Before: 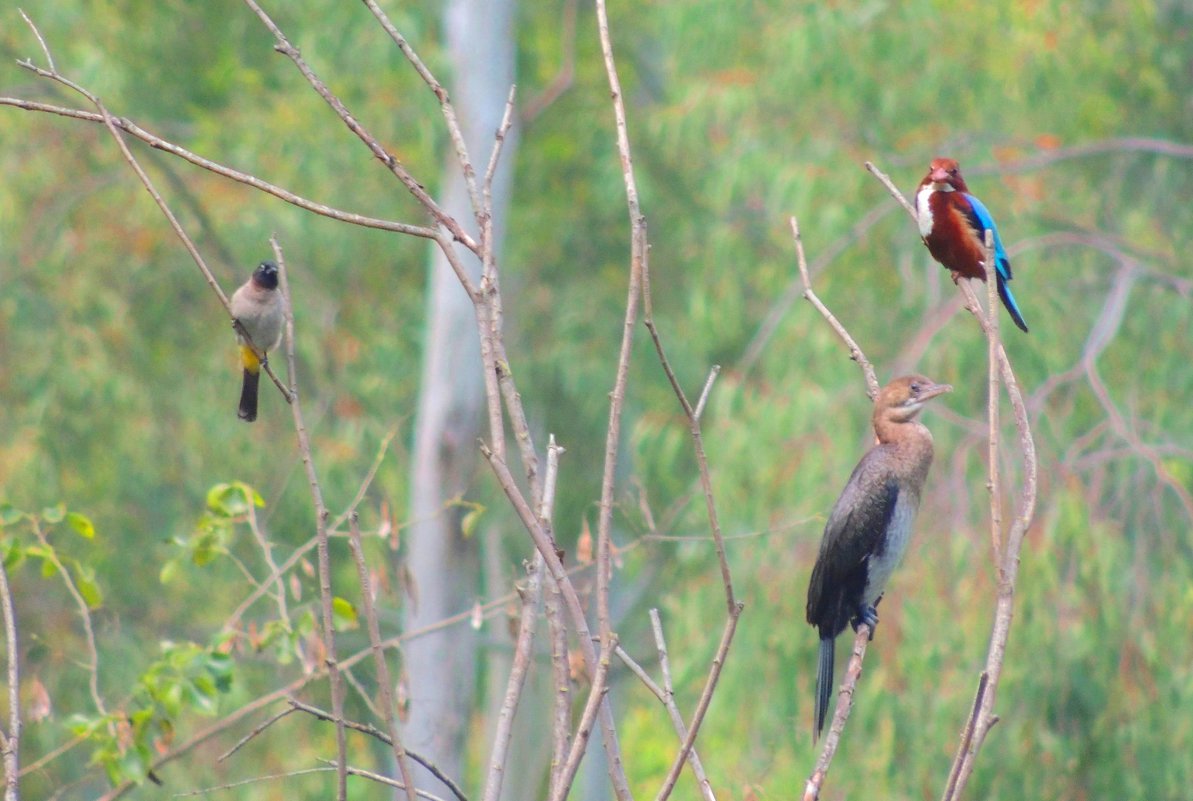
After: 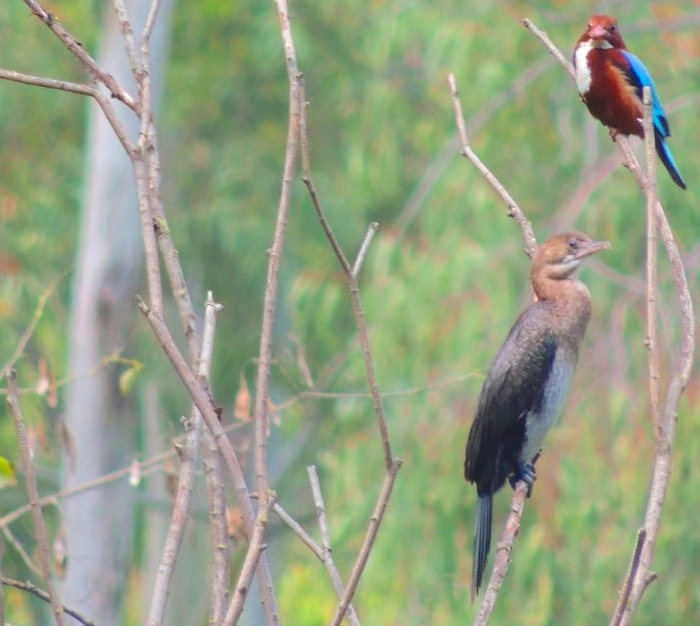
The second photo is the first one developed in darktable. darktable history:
crop and rotate: left 28.675%, top 17.865%, right 12.648%, bottom 3.949%
